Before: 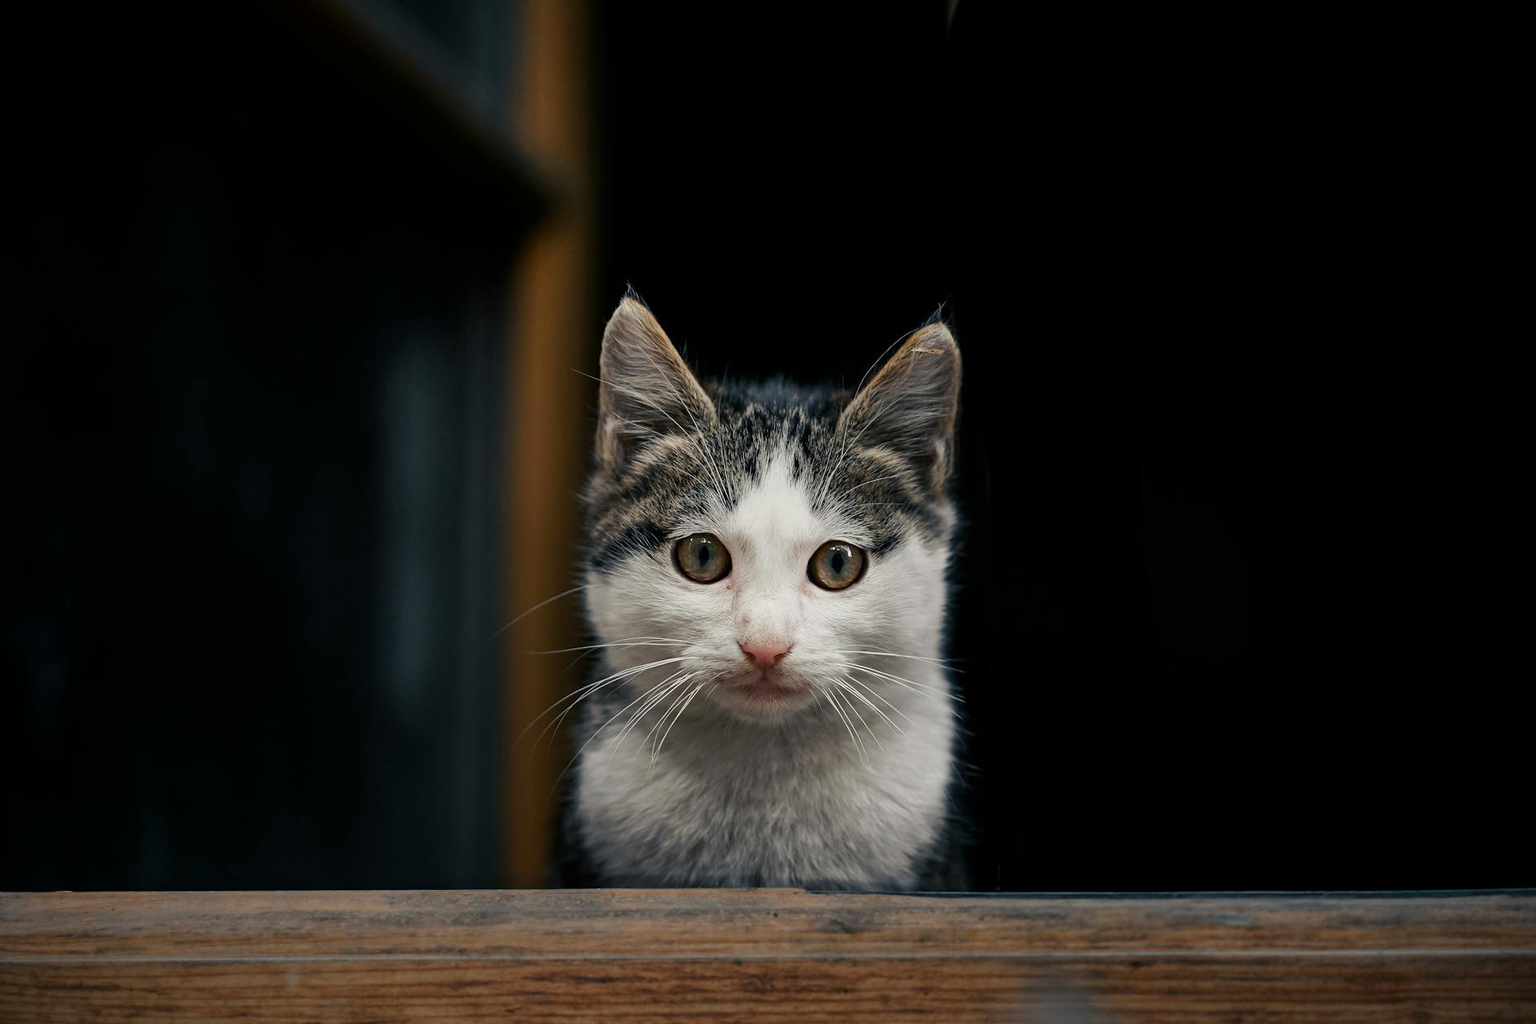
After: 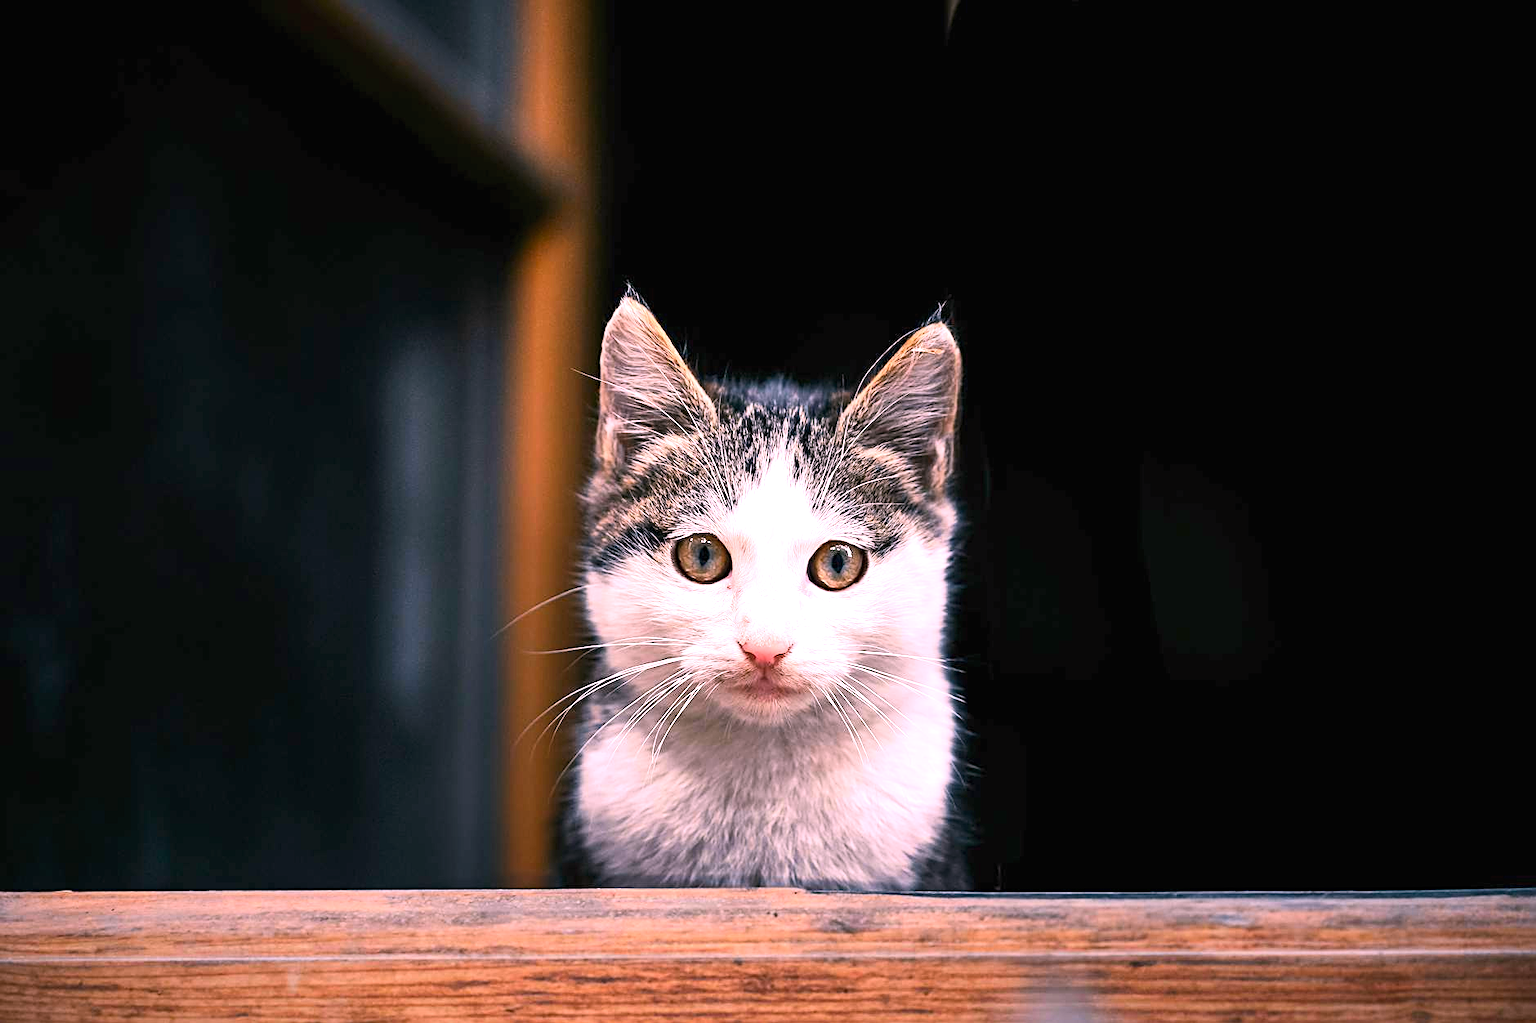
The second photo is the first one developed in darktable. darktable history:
white balance: red 1.188, blue 1.11
exposure: black level correction 0, exposure 1.2 EV, compensate exposure bias true, compensate highlight preservation false
contrast brightness saturation: contrast 0.2, brightness 0.16, saturation 0.22
sharpen: on, module defaults
